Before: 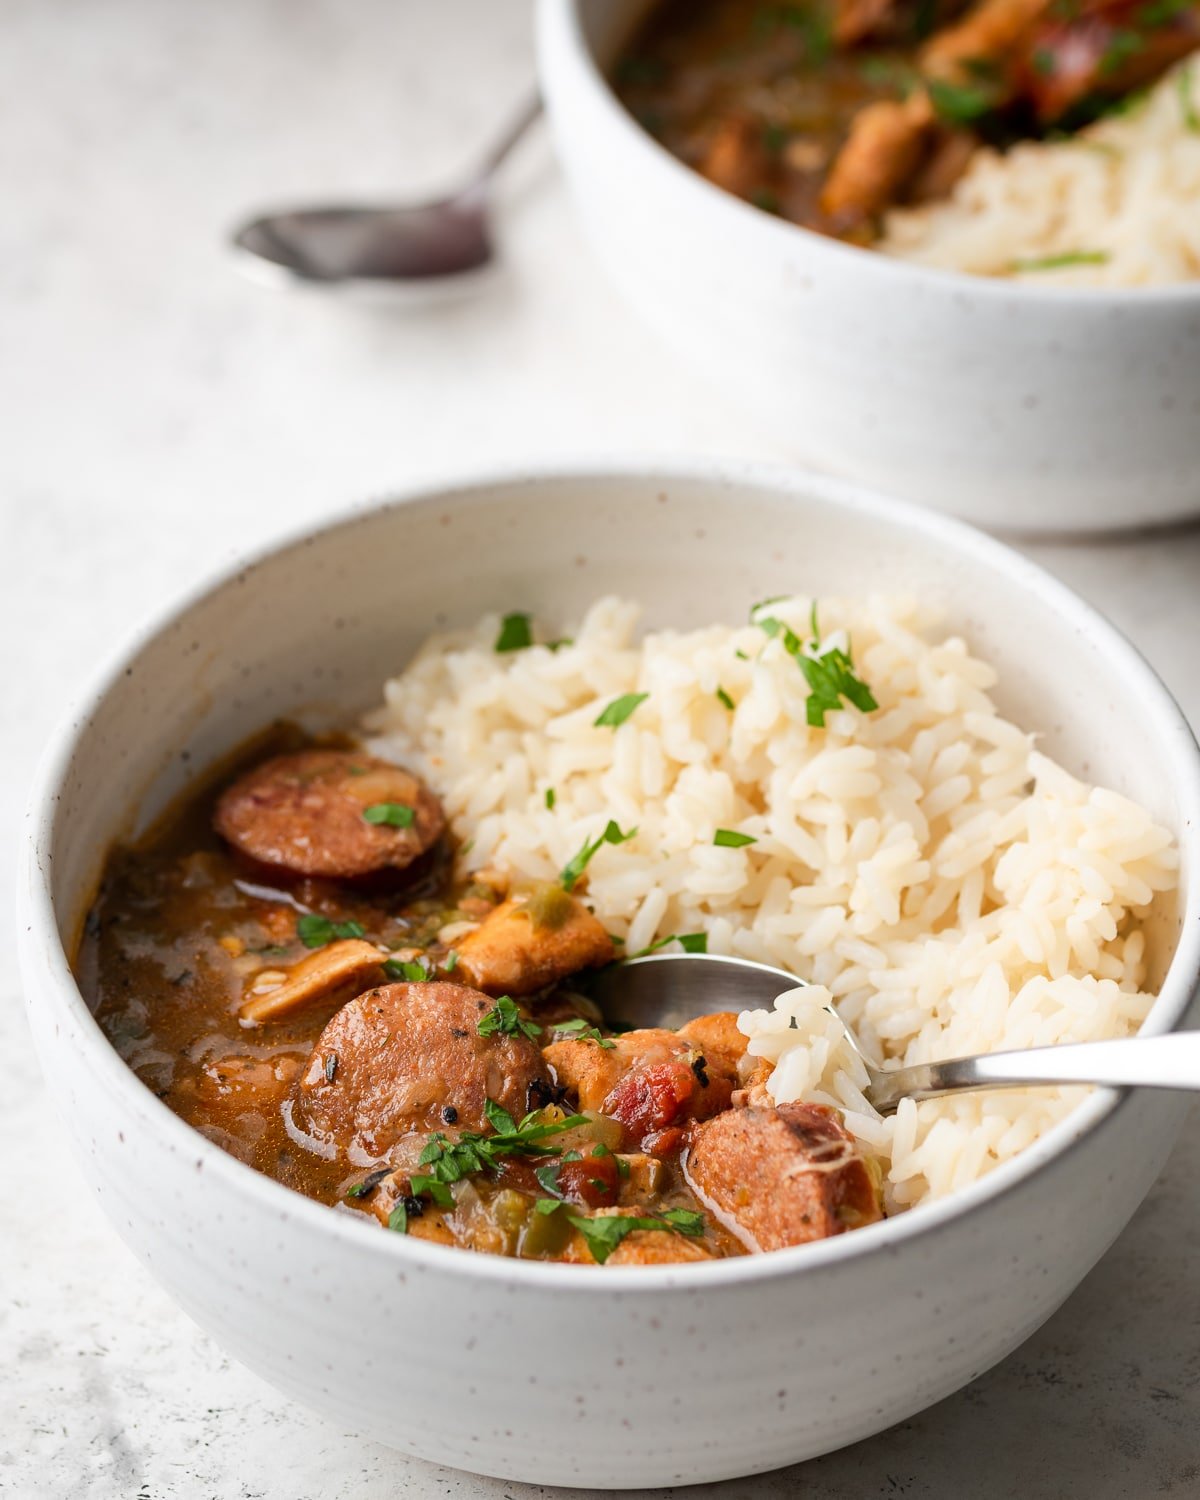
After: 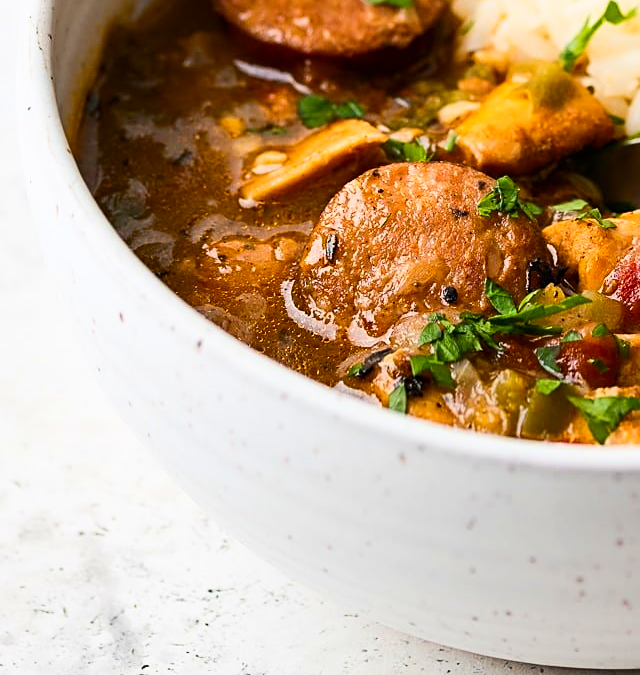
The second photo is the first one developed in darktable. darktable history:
sharpen: on, module defaults
color balance rgb: perceptual saturation grading › global saturation 25%, global vibrance 20%
contrast brightness saturation: contrast 0.24, brightness 0.09
crop and rotate: top 54.778%, right 46.61%, bottom 0.159%
